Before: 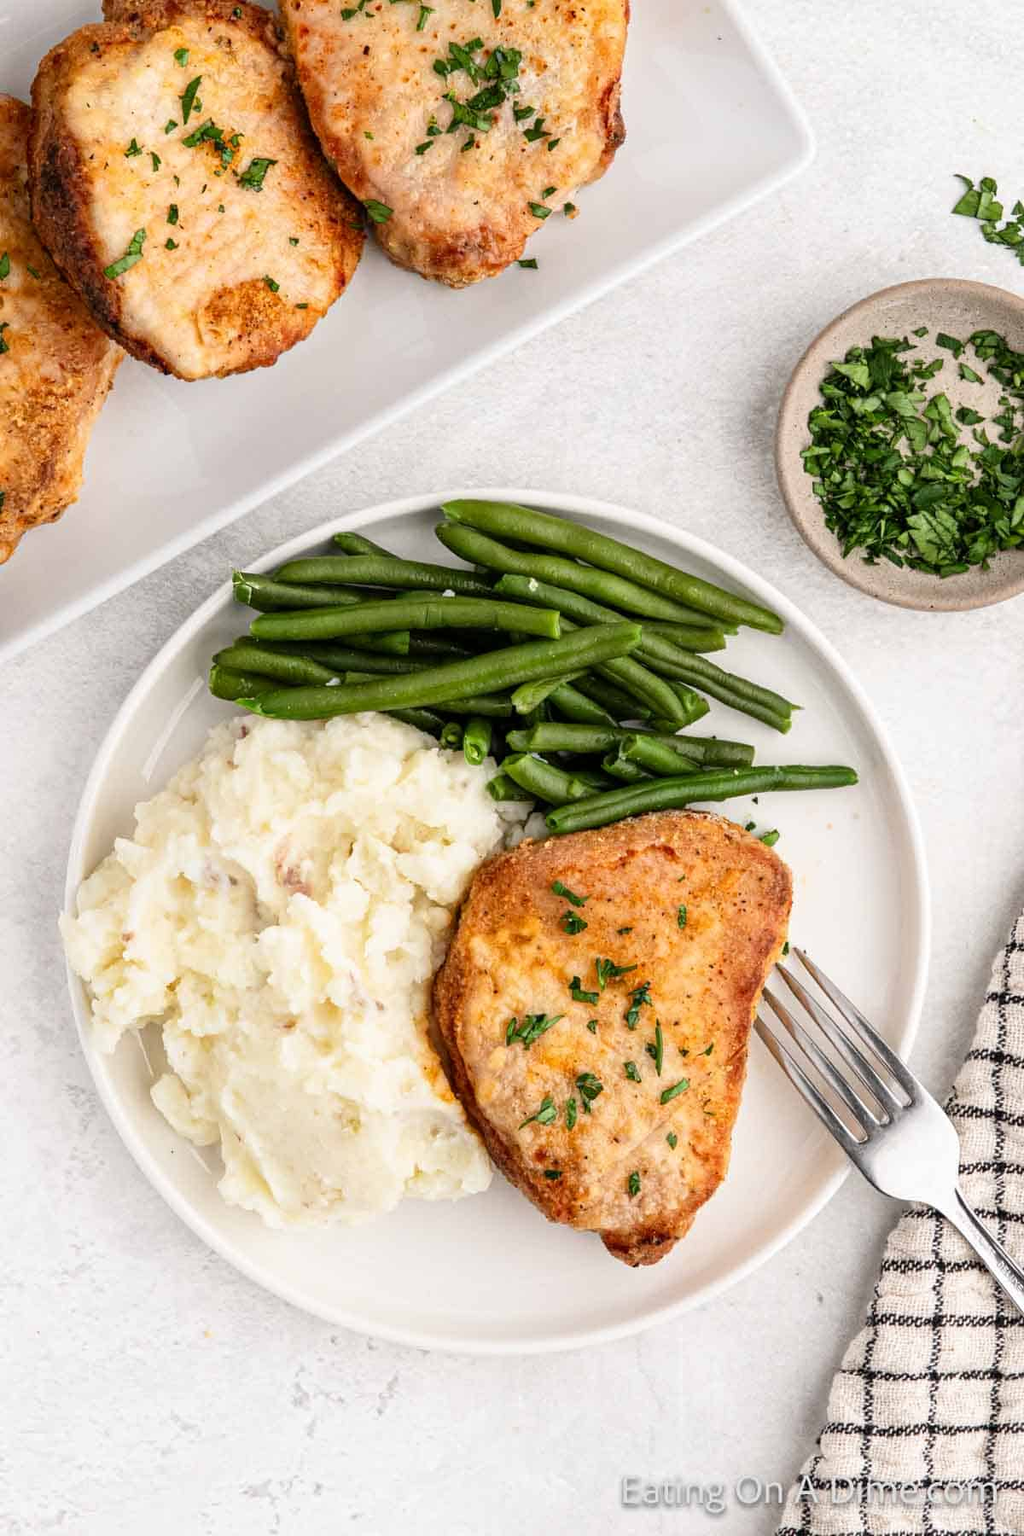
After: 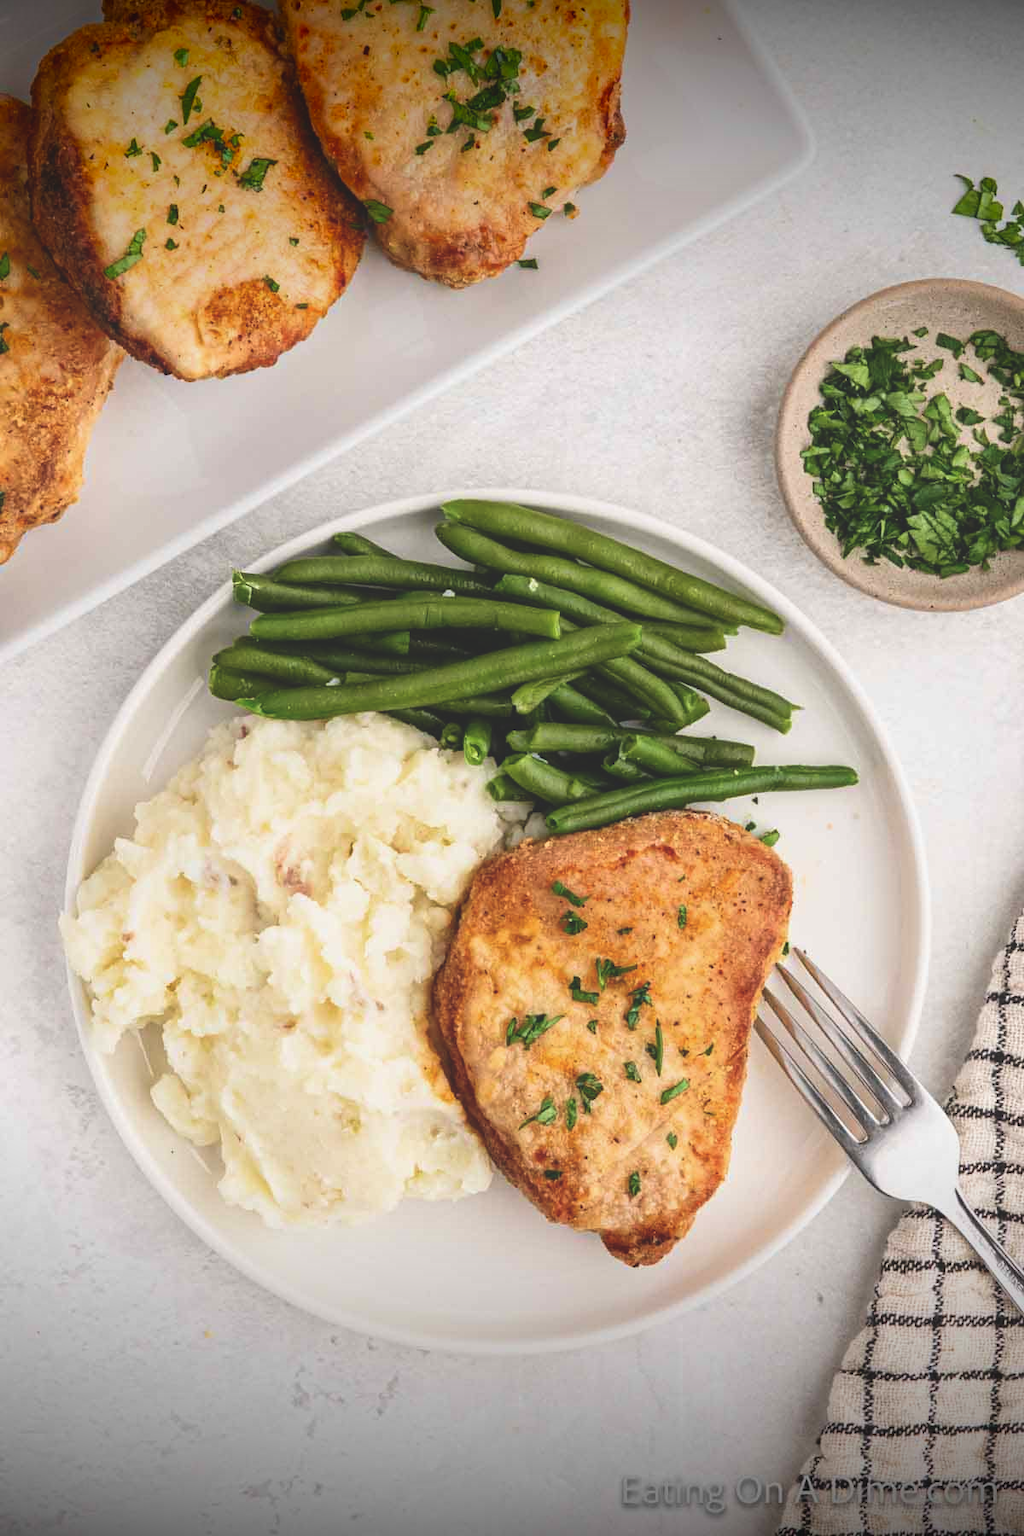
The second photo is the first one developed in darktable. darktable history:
vignetting: fall-off start 98.29%, fall-off radius 100%, brightness -1, saturation 0.5, width/height ratio 1.428
exposure: black level correction -0.025, exposure -0.117 EV, compensate highlight preservation false
velvia: on, module defaults
